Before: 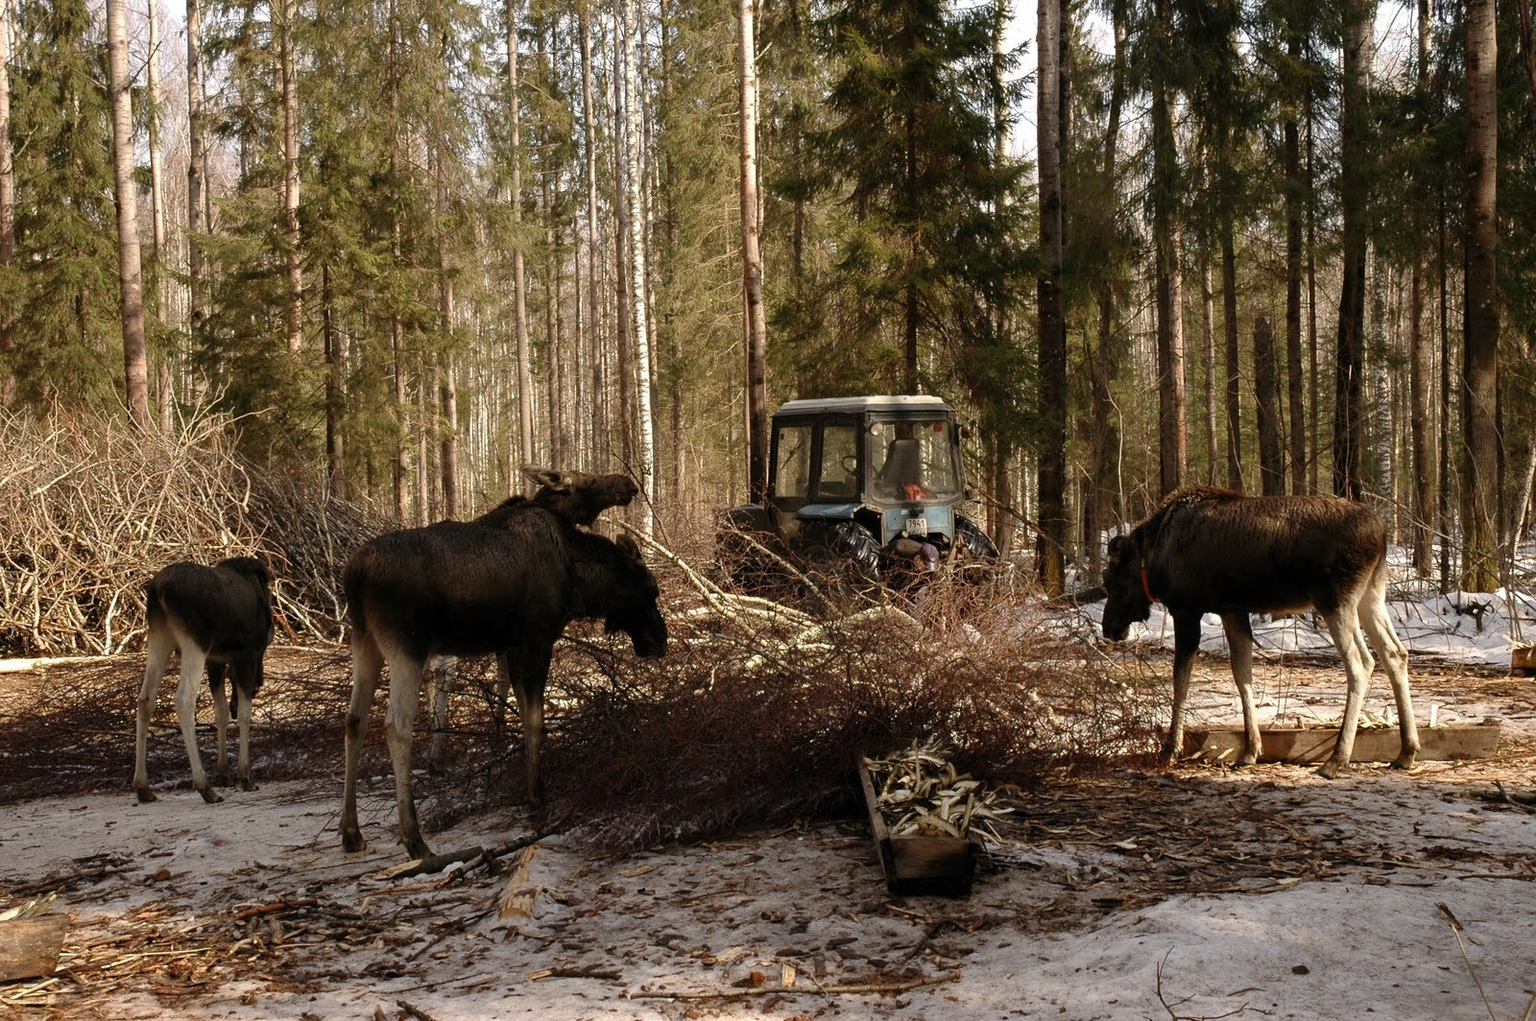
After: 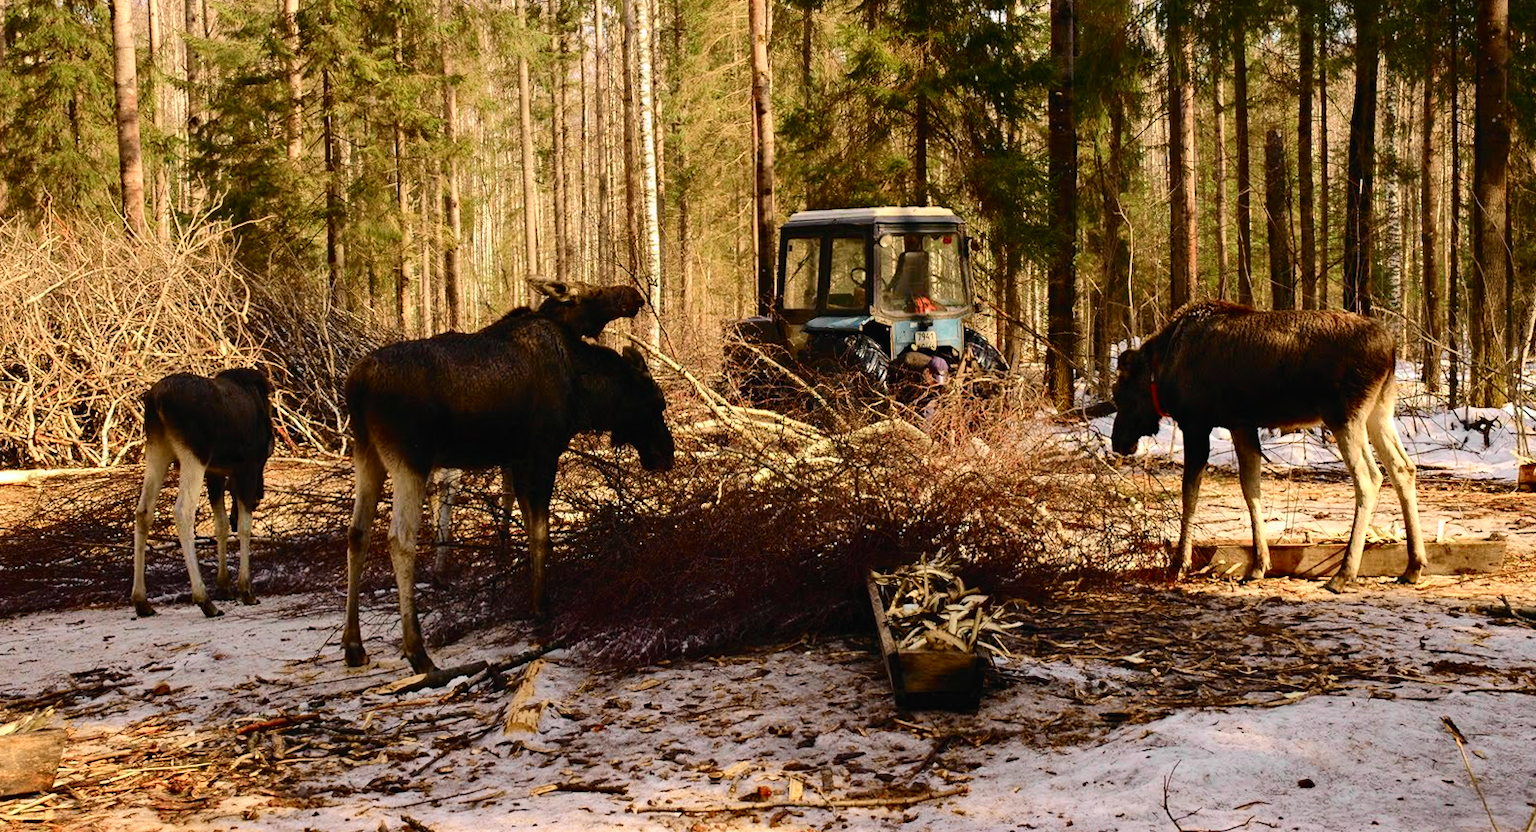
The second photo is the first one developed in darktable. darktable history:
haze removal: compatibility mode true, adaptive false
crop and rotate: top 18.507%
rotate and perspective: rotation 0.174°, lens shift (vertical) 0.013, lens shift (horizontal) 0.019, shear 0.001, automatic cropping original format, crop left 0.007, crop right 0.991, crop top 0.016, crop bottom 0.997
tone curve: curves: ch0 [(0, 0.014) (0.12, 0.096) (0.386, 0.49) (0.54, 0.684) (0.751, 0.855) (0.89, 0.943) (0.998, 0.989)]; ch1 [(0, 0) (0.133, 0.099) (0.437, 0.41) (0.5, 0.5) (0.517, 0.536) (0.548, 0.575) (0.582, 0.639) (0.627, 0.692) (0.836, 0.868) (1, 1)]; ch2 [(0, 0) (0.374, 0.341) (0.456, 0.443) (0.478, 0.49) (0.501, 0.5) (0.528, 0.538) (0.55, 0.6) (0.572, 0.633) (0.702, 0.775) (1, 1)], color space Lab, independent channels, preserve colors none
